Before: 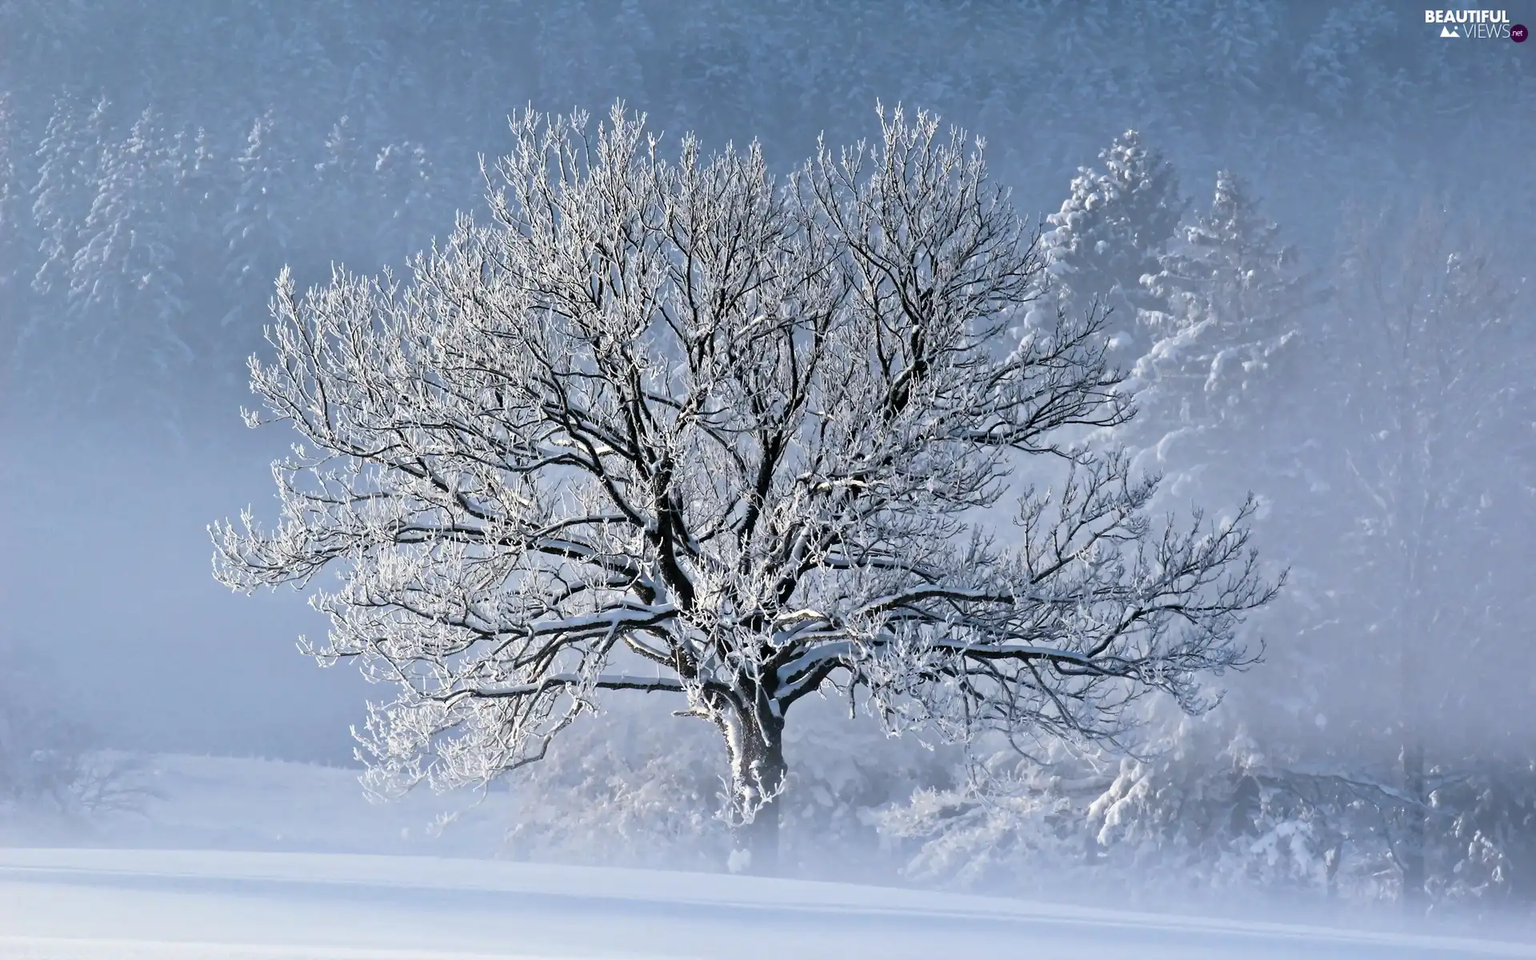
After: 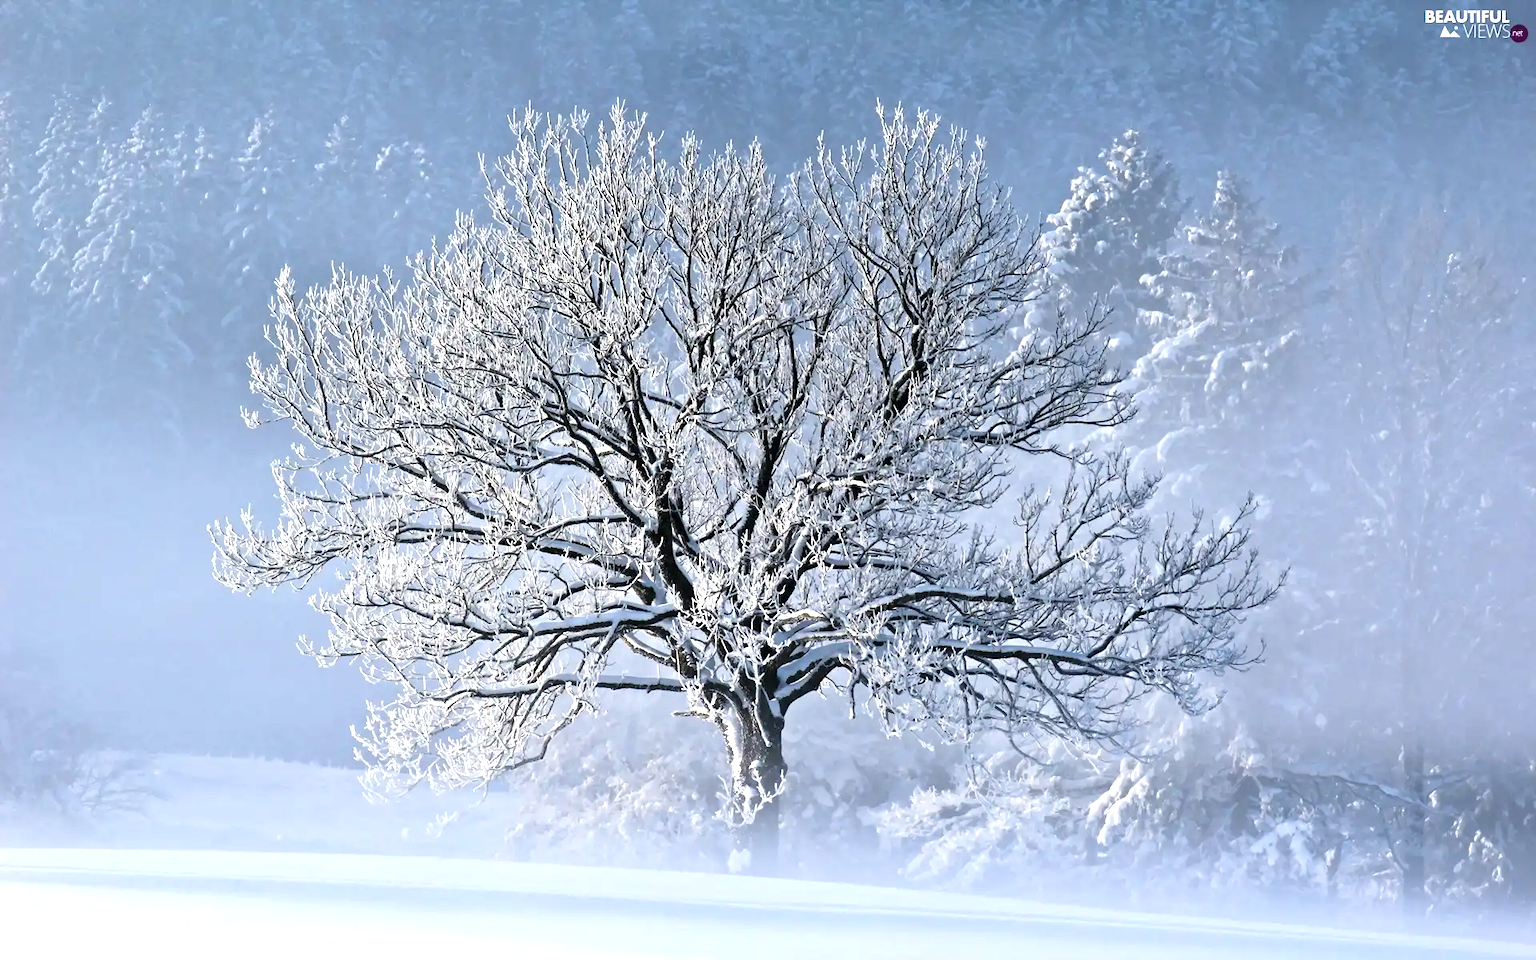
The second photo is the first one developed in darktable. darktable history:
shadows and highlights: shadows -10, white point adjustment 1.5, highlights 10
exposure: exposure 0.574 EV, compensate highlight preservation false
